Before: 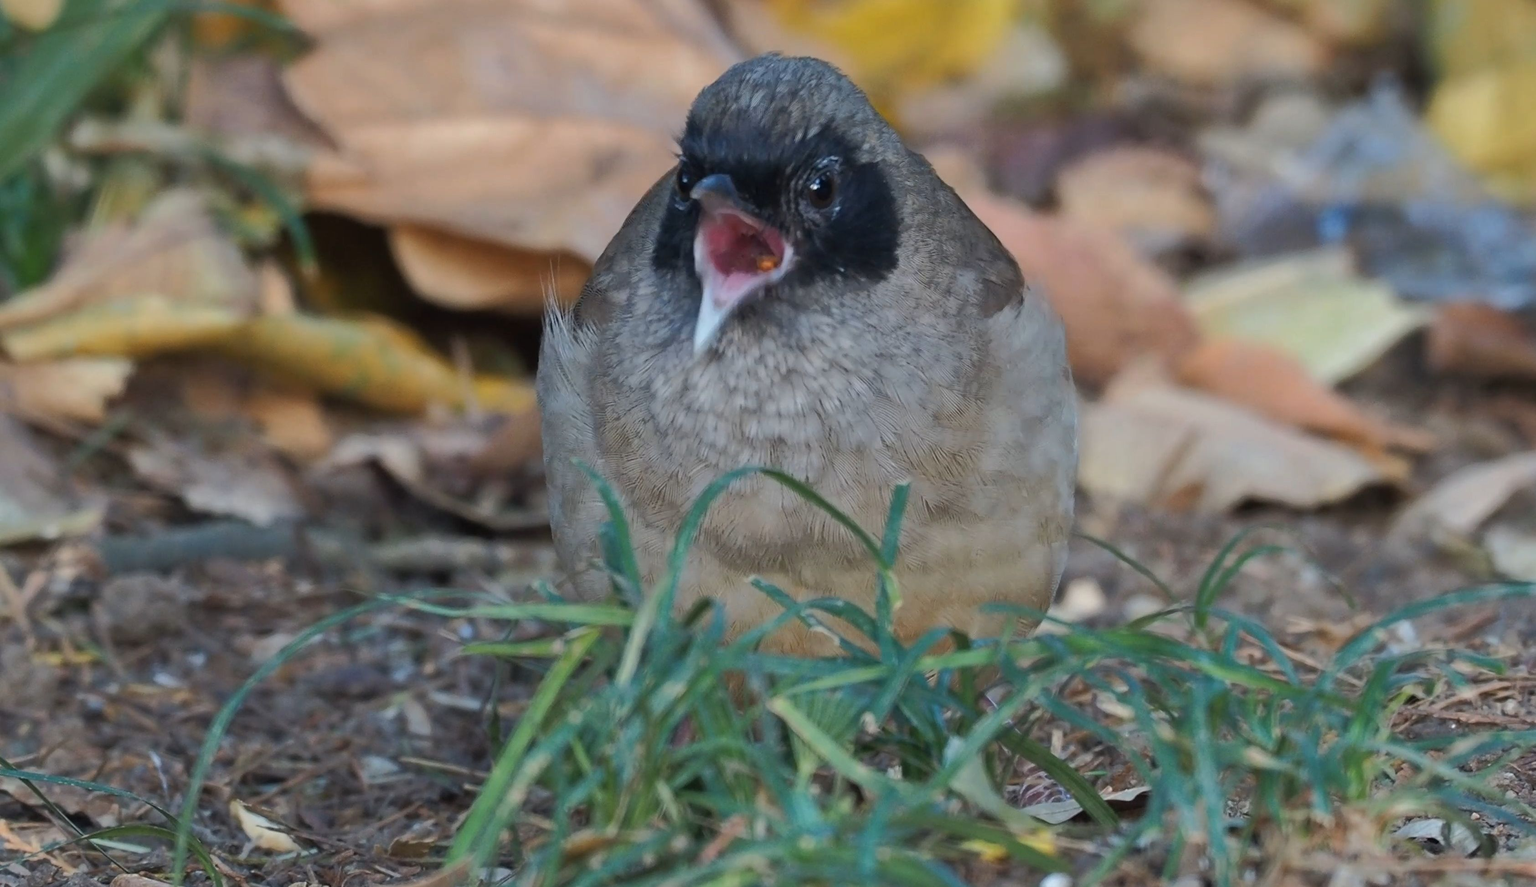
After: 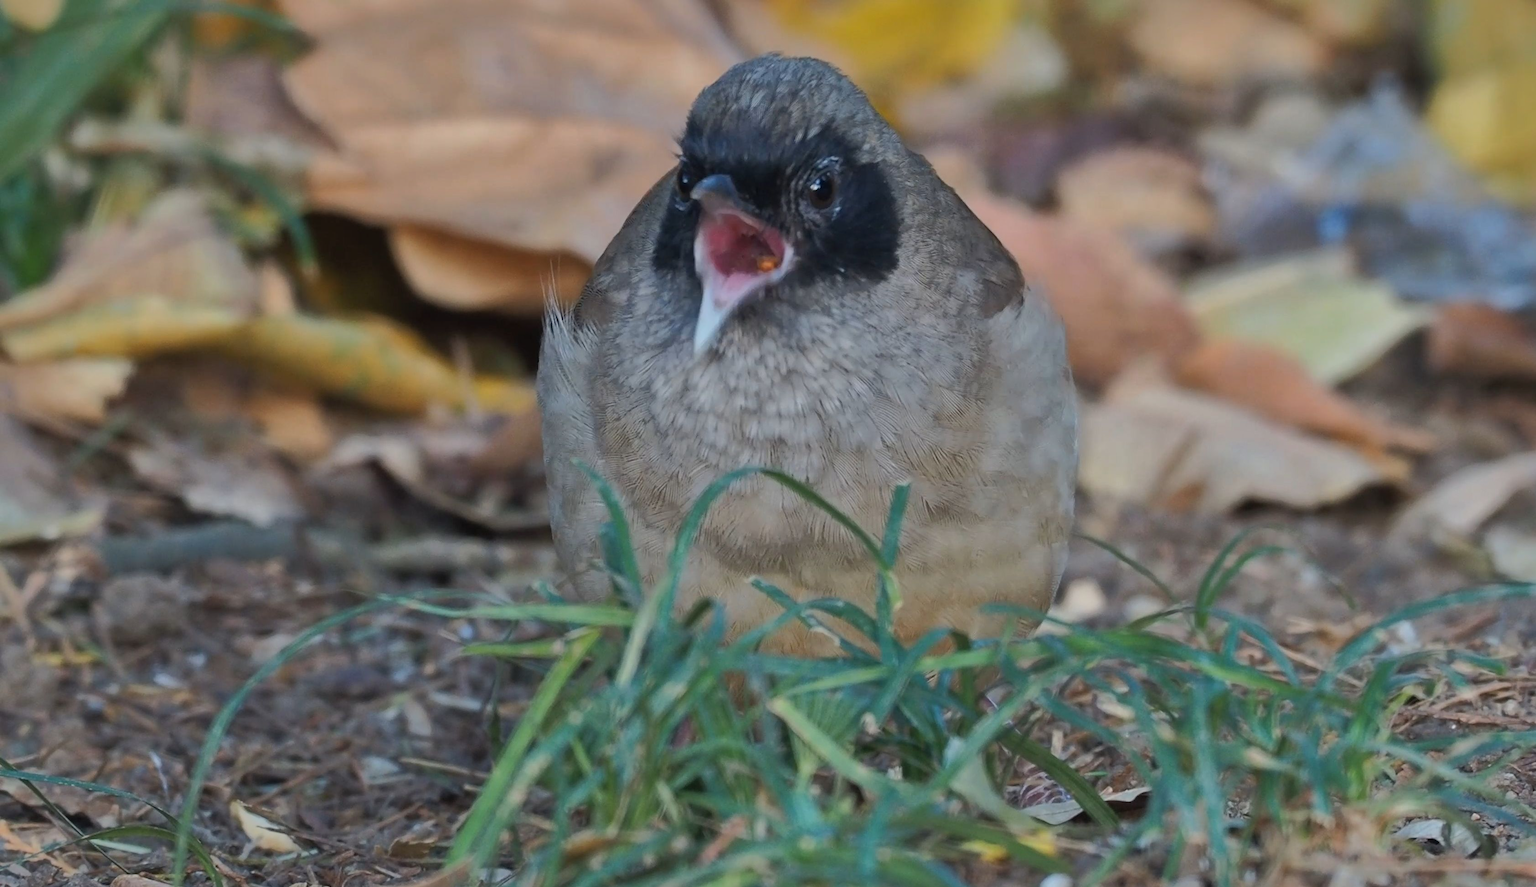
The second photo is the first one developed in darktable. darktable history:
shadows and highlights: shadows 25.24, highlights -69.55
